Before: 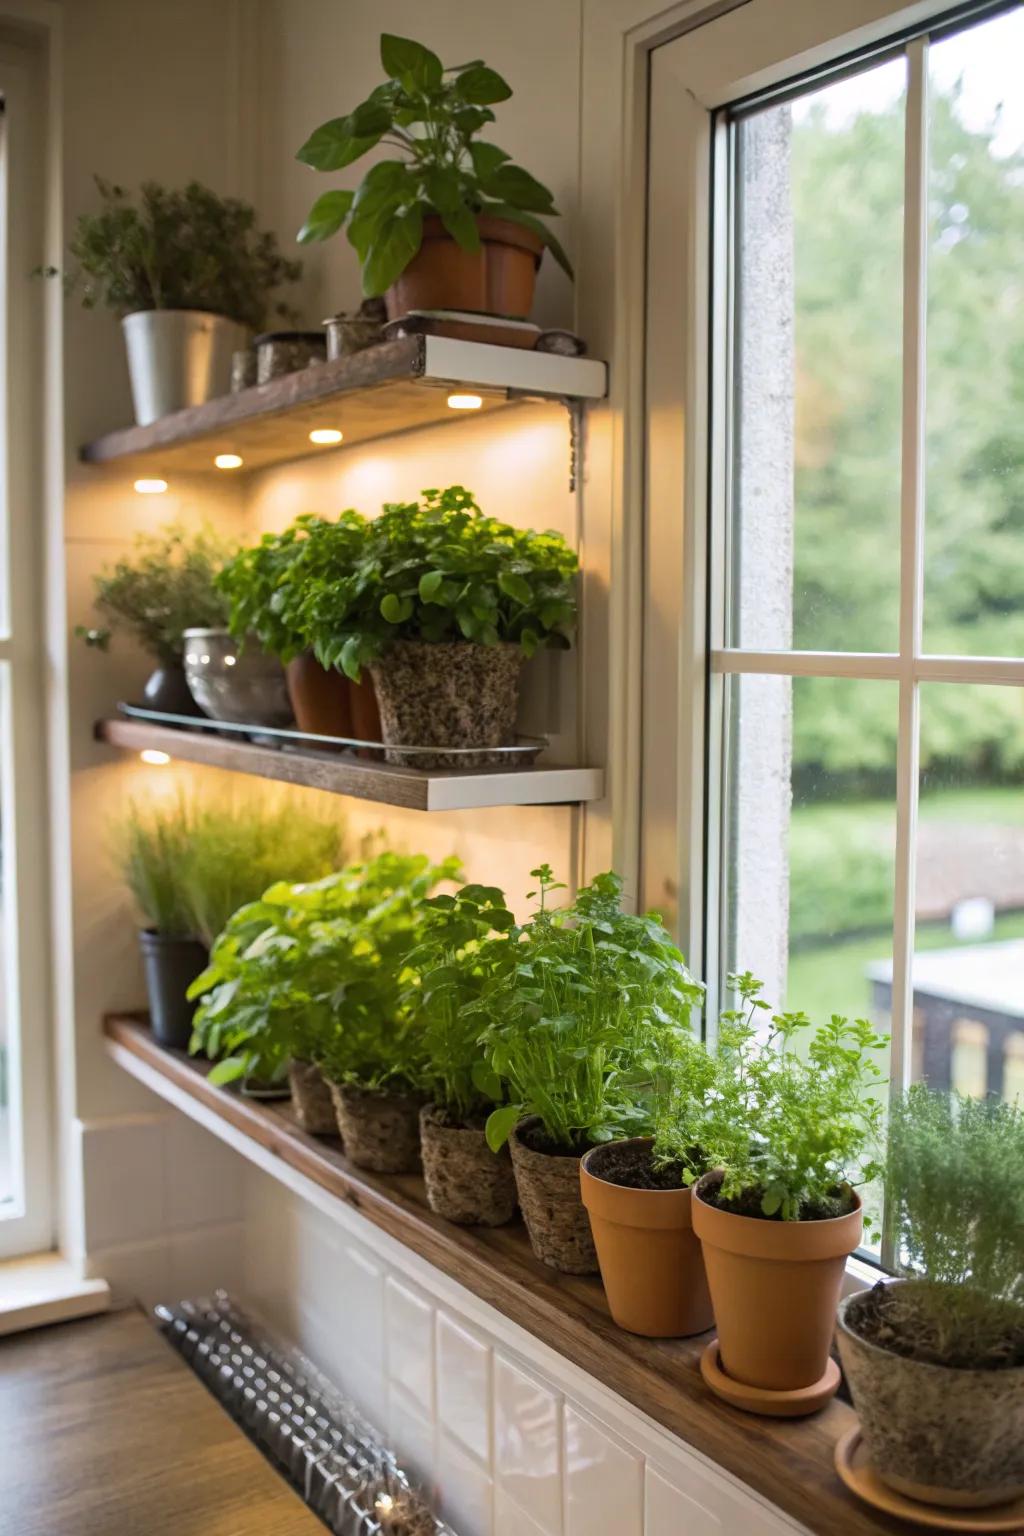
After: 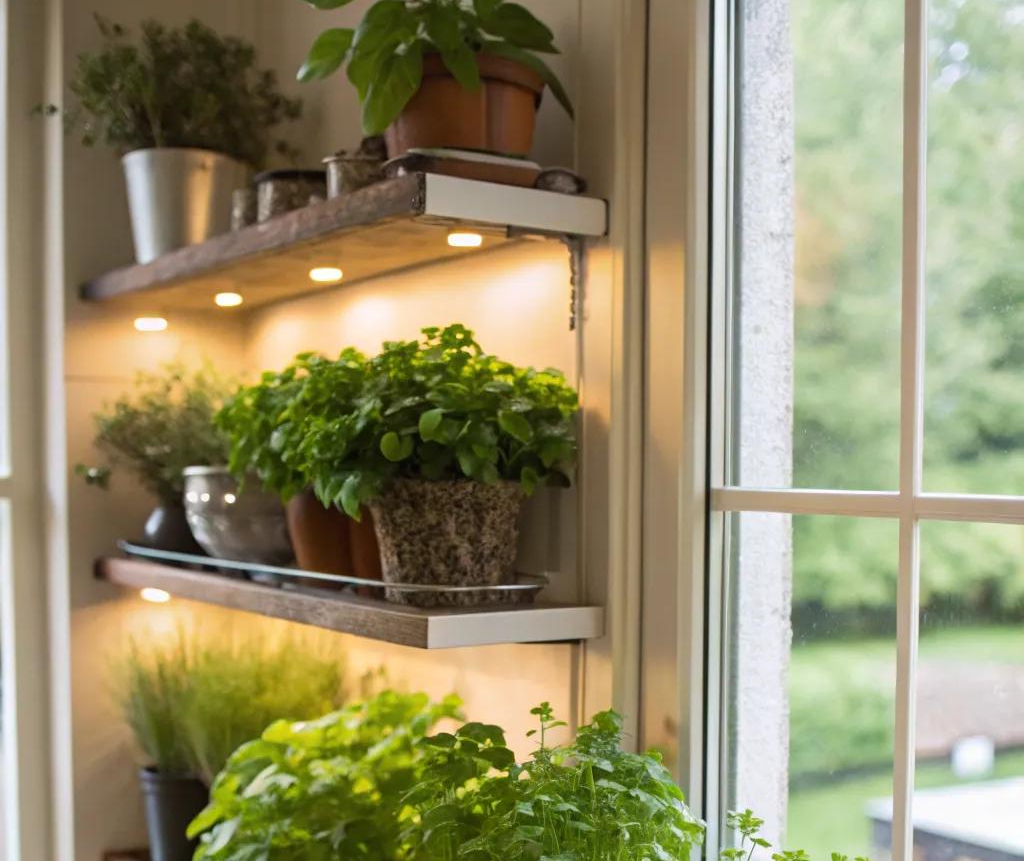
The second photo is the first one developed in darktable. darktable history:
crop and rotate: top 10.557%, bottom 33.363%
